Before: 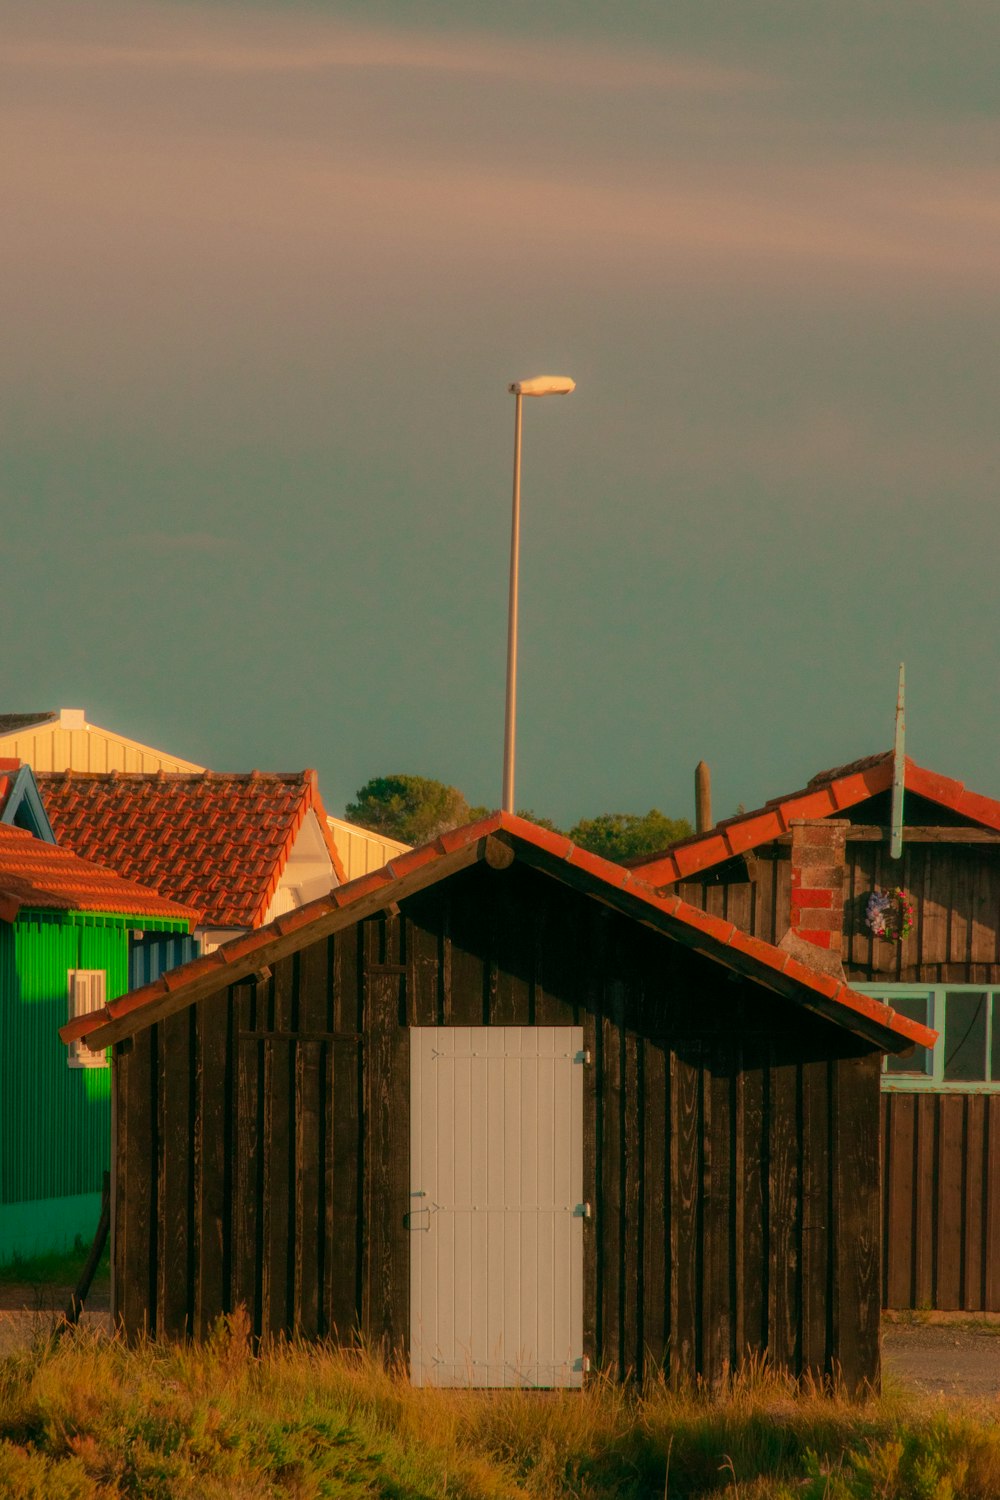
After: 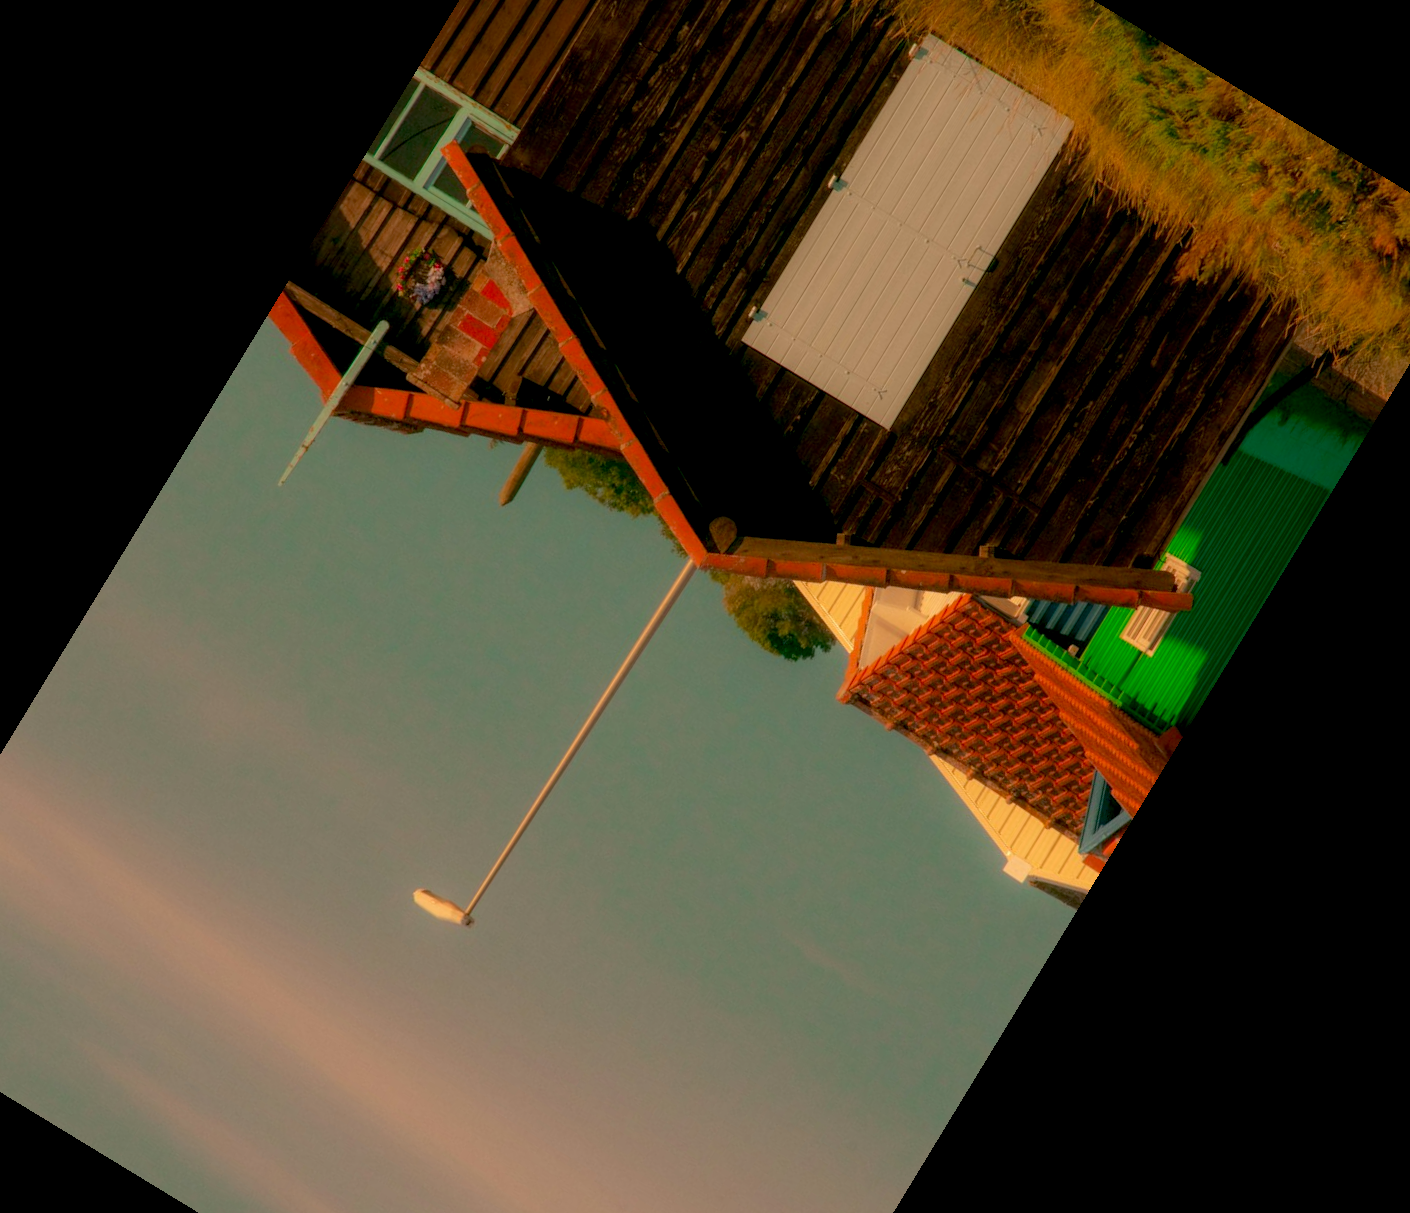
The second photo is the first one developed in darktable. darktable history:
exposure: black level correction 0.011, compensate highlight preservation false
crop and rotate: angle 148.68°, left 9.111%, top 15.603%, right 4.588%, bottom 17.041%
